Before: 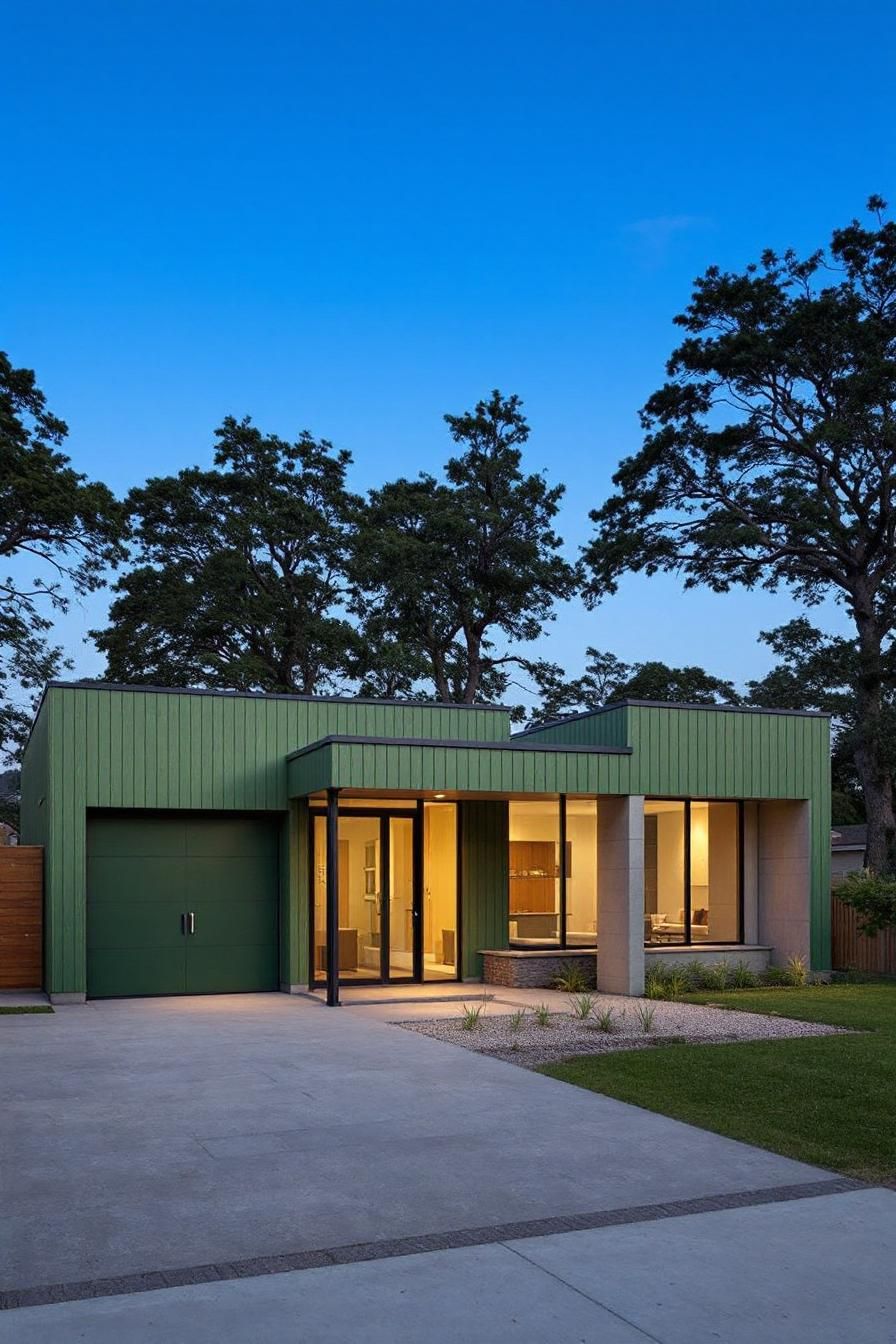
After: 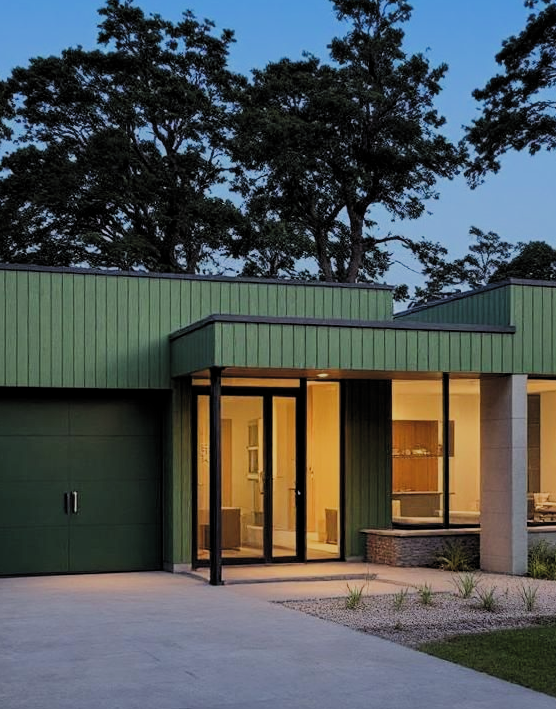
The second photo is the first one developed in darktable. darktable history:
tone equalizer: edges refinement/feathering 500, mask exposure compensation -1.57 EV, preserve details no
filmic rgb: black relative exposure -6.15 EV, white relative exposure 6.96 EV, hardness 2.23, preserve chrominance RGB euclidean norm, color science v5 (2021), iterations of high-quality reconstruction 0, contrast in shadows safe, contrast in highlights safe
crop: left 13.124%, top 31.398%, right 24.797%, bottom 15.81%
